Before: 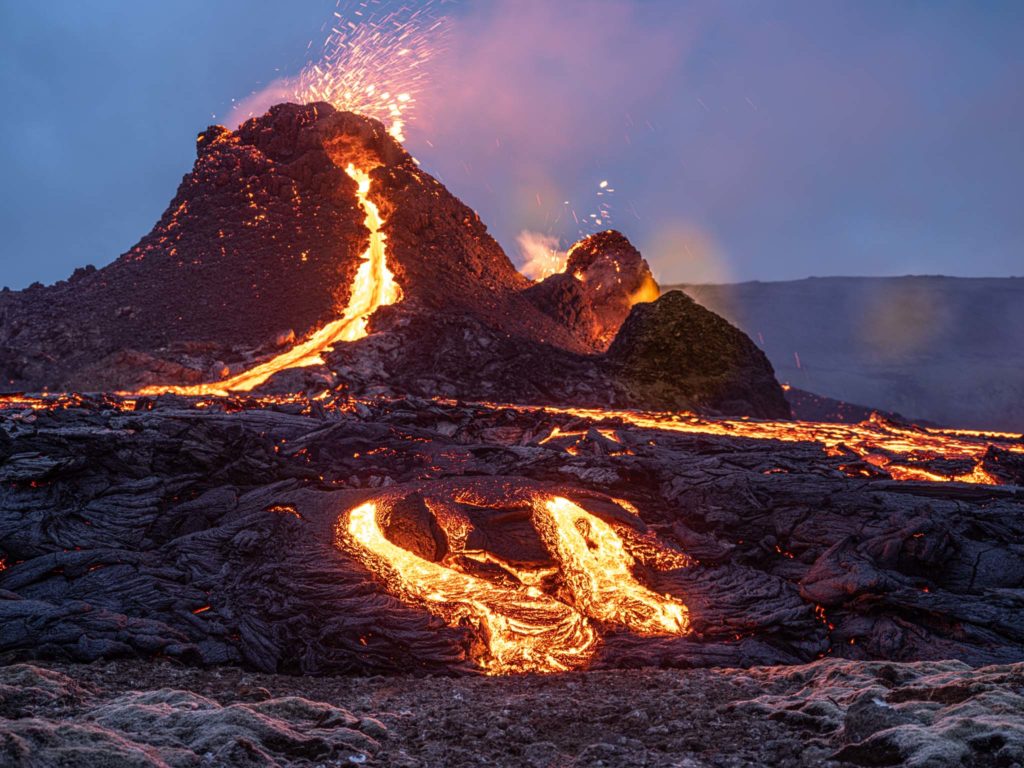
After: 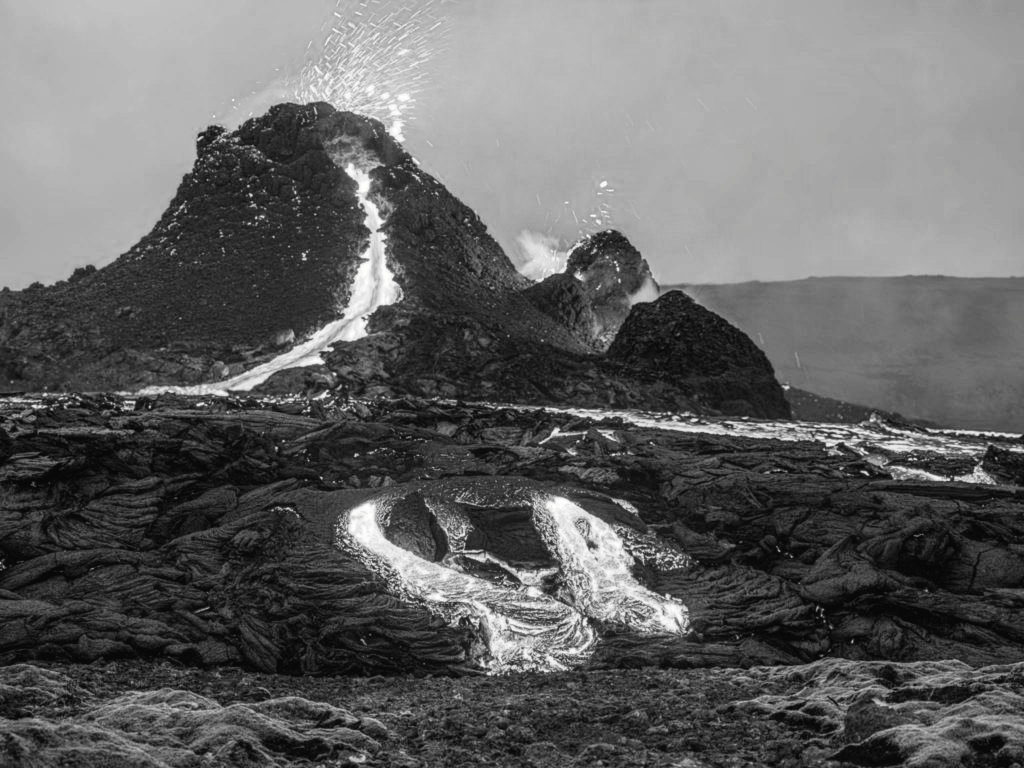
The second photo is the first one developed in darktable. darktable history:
tone curve: curves: ch0 [(0, 0) (0.003, 0.019) (0.011, 0.022) (0.025, 0.025) (0.044, 0.04) (0.069, 0.069) (0.1, 0.108) (0.136, 0.152) (0.177, 0.199) (0.224, 0.26) (0.277, 0.321) (0.335, 0.392) (0.399, 0.472) (0.468, 0.547) (0.543, 0.624) (0.623, 0.713) (0.709, 0.786) (0.801, 0.865) (0.898, 0.939) (1, 1)], preserve colors none
color look up table: target L [84.2, 90.94, 84.56, 81.69, 84.56, 61.19, 68.49, 44.41, 42.78, 32.75, 17.37, 3.028, 200.55, 85.98, 72.94, 75.88, 68.49, 76.61, 64.36, 59.79, 50.43, 53.98, 34.45, 31.46, 23.22, 93.05, 87.05, 74.05, 75.52, 78.07, 56.71, 61.7, 85.27, 66.62, 76.98, 37.13, 27.98, 42.1, 18.94, 100, 91.29, 90.94, 84.56, 84.2, 84.56, 69.61, 60.17, 48.04, 48.04], target a [0, -0.001, -0.001, 0, -0.001, 0.001, 0 ×7, -0.001, 0 ×11, -0.002, 0, 0, 0, -0.001, 0, 0.001, -0.002, 0, 0, 0.001, 0, 0.001, 0, -0.097, 0, -0.001, -0.001, 0, -0.001, 0 ×4], target b [0.001, 0.023, 0.002, 0.001, 0.002, -0.004, 0.002, 0.002, 0.002, 0.001, -0.002, 0, 0, 0.002, 0.002, 0.001, 0.002, 0.001, 0.002, 0.002, -0.003, 0.002, 0.001, 0.001, -0.002, 0.024, 0.001, 0.002, 0.002, 0.022, 0.002, -0.004, 0.023, 0.002, 0.001, -0.003, 0.001, -0.003, -0.002, 1.213, 0, 0.023, 0.002, 0.001, 0.002 ×5], num patches 49
